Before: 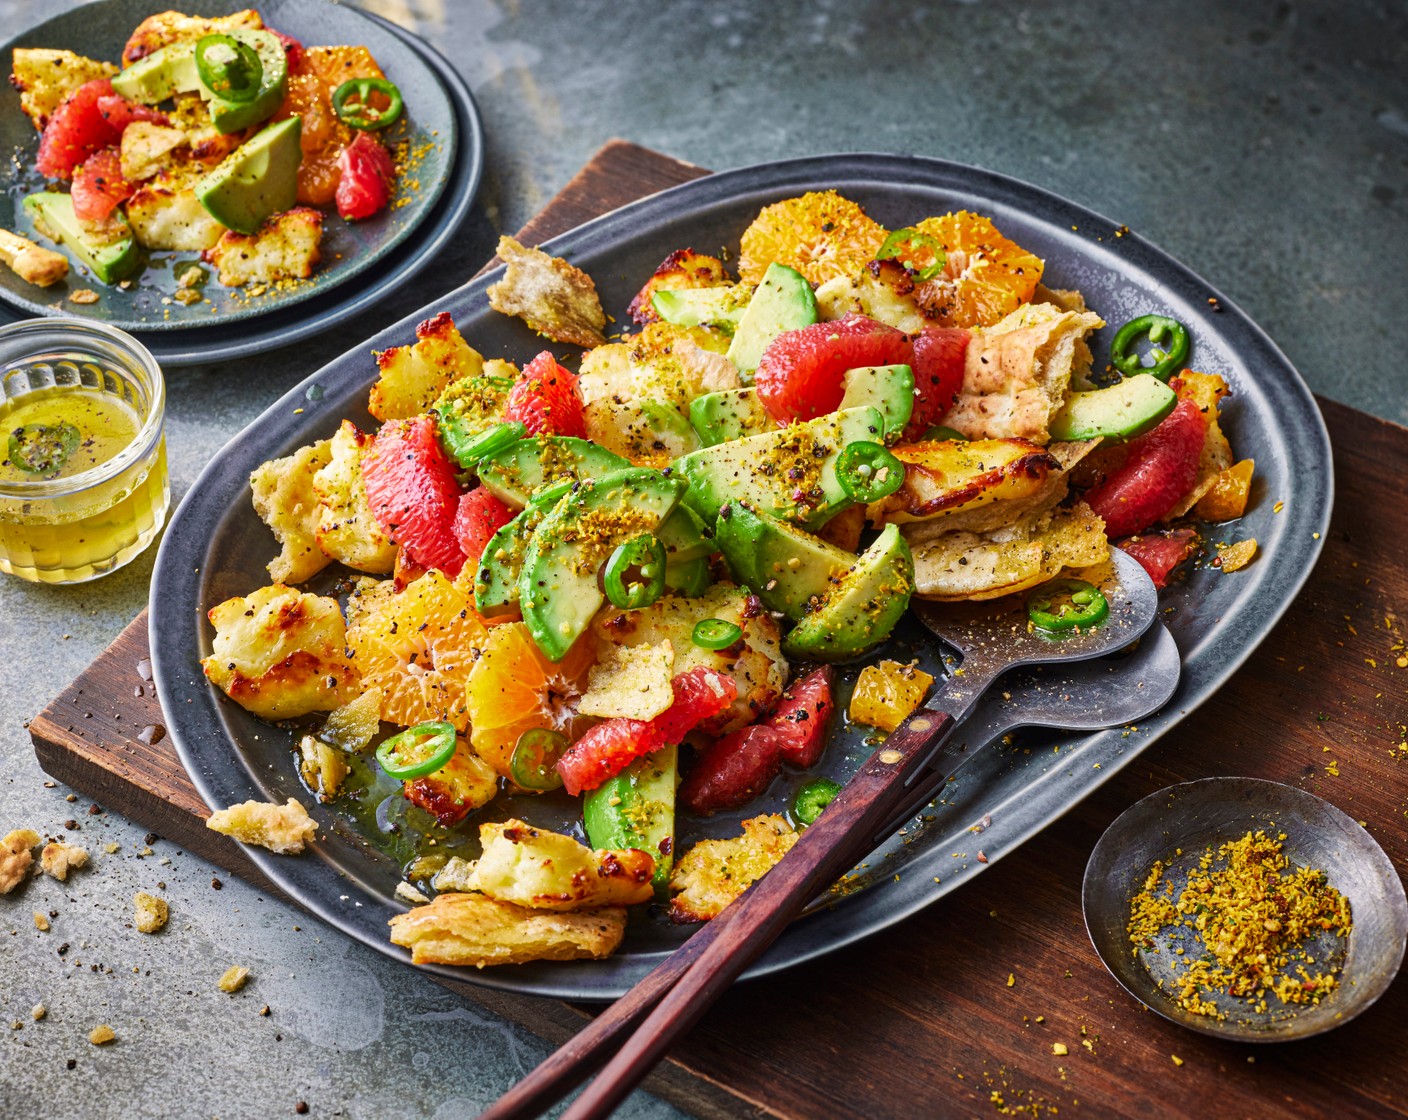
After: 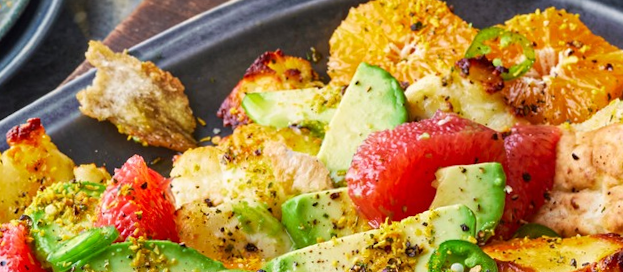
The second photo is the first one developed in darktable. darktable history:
rotate and perspective: rotation -1°, crop left 0.011, crop right 0.989, crop top 0.025, crop bottom 0.975
crop: left 28.64%, top 16.832%, right 26.637%, bottom 58.055%
